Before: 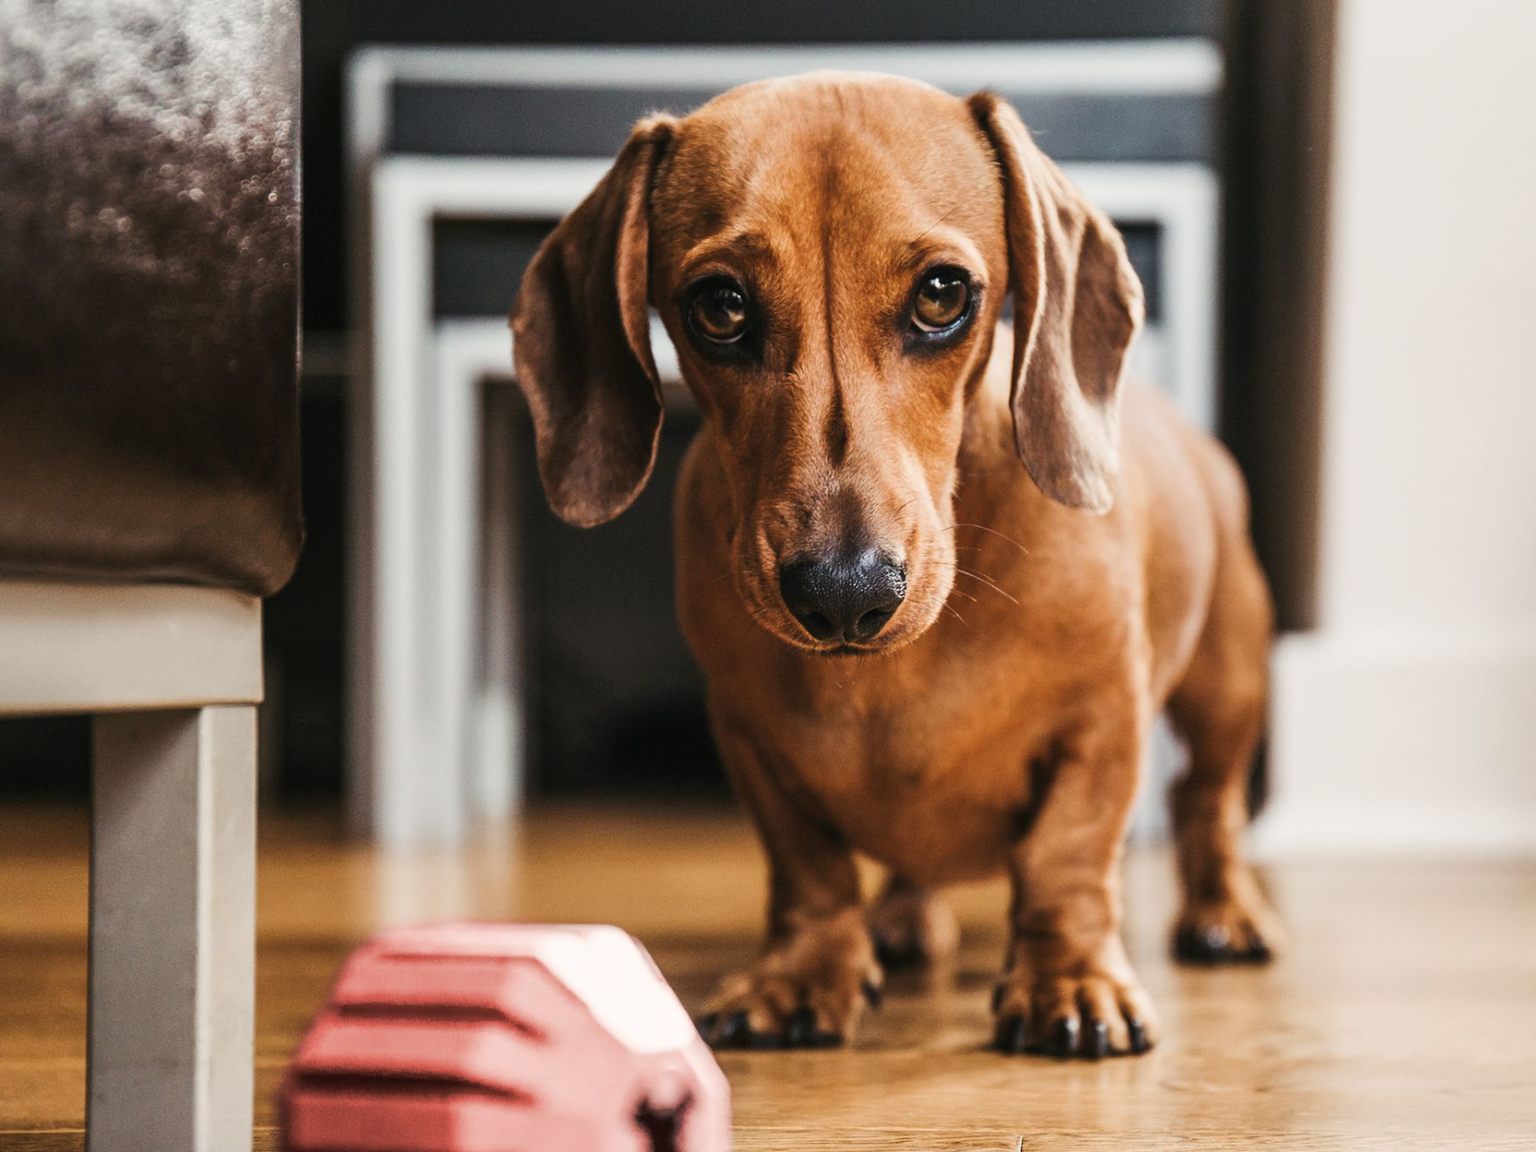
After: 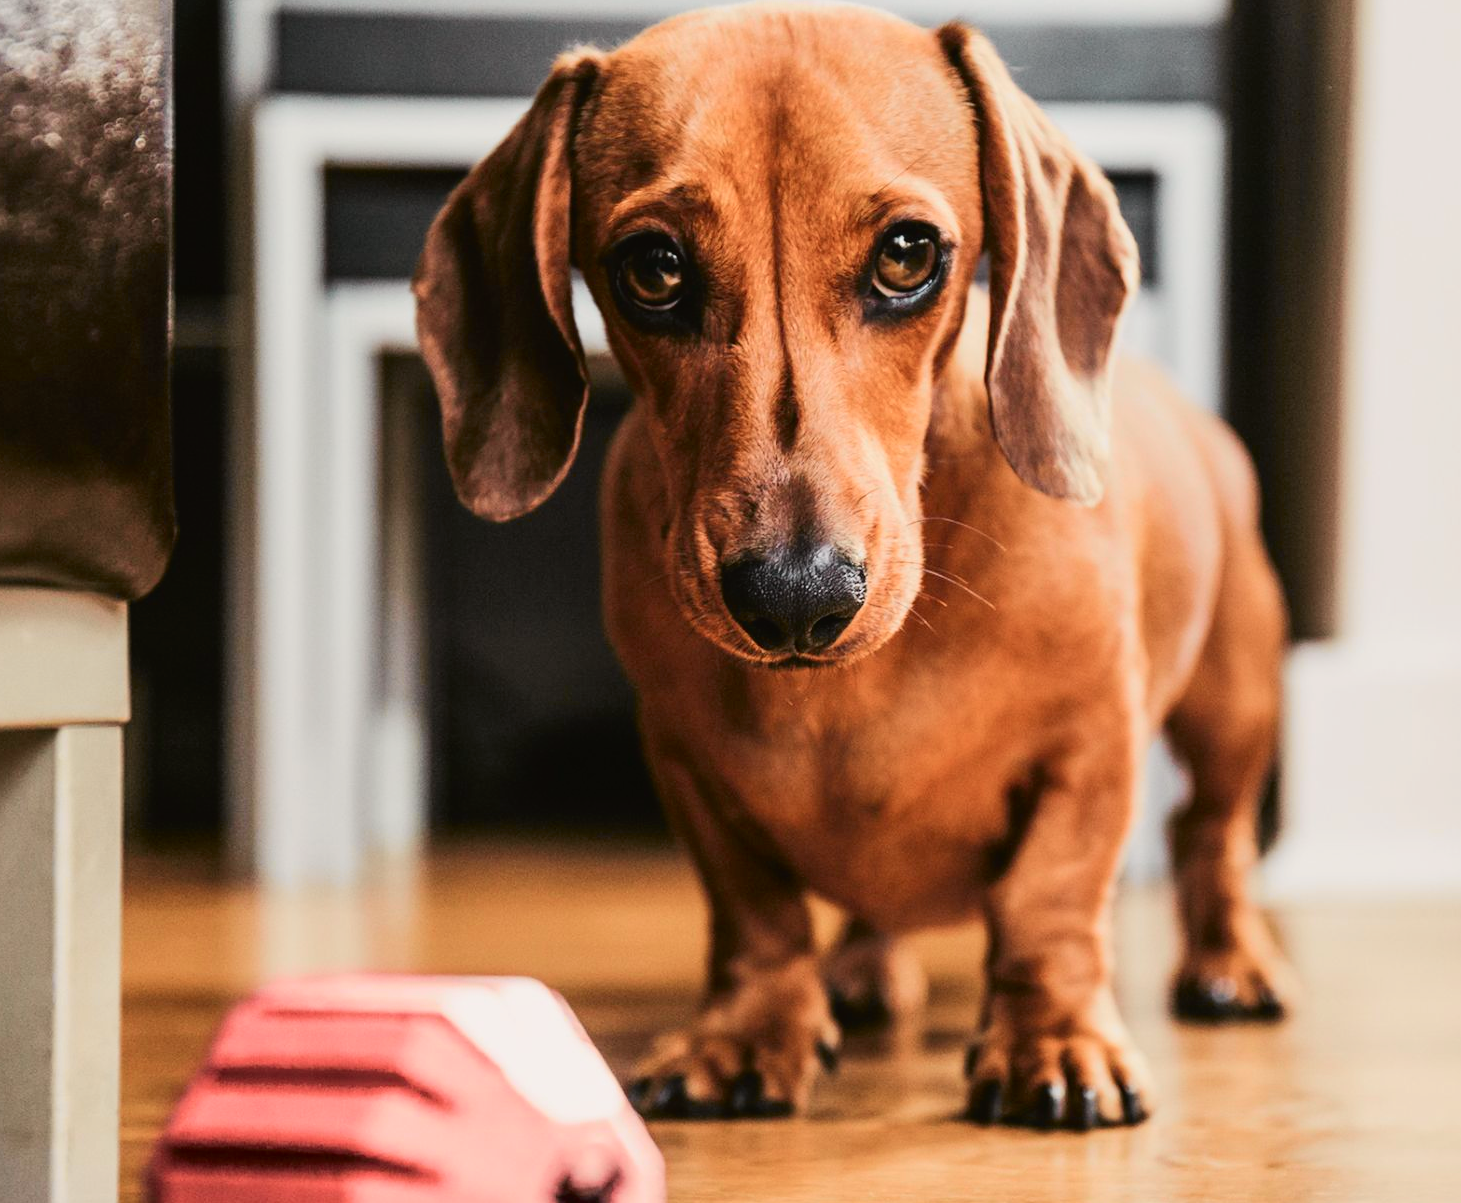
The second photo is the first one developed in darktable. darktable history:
crop: left 9.802%, top 6.323%, right 7.177%, bottom 2.498%
tone curve: curves: ch0 [(0, 0.019) (0.066, 0.043) (0.189, 0.182) (0.368, 0.407) (0.501, 0.564) (0.677, 0.729) (0.851, 0.861) (0.997, 0.959)]; ch1 [(0, 0) (0.187, 0.121) (0.388, 0.346) (0.437, 0.409) (0.474, 0.472) (0.499, 0.501) (0.514, 0.515) (0.542, 0.557) (0.645, 0.686) (0.812, 0.856) (1, 1)]; ch2 [(0, 0) (0.246, 0.214) (0.421, 0.427) (0.459, 0.484) (0.5, 0.504) (0.518, 0.523) (0.529, 0.548) (0.56, 0.576) (0.607, 0.63) (0.744, 0.734) (0.867, 0.821) (0.993, 0.889)], color space Lab, independent channels, preserve colors none
